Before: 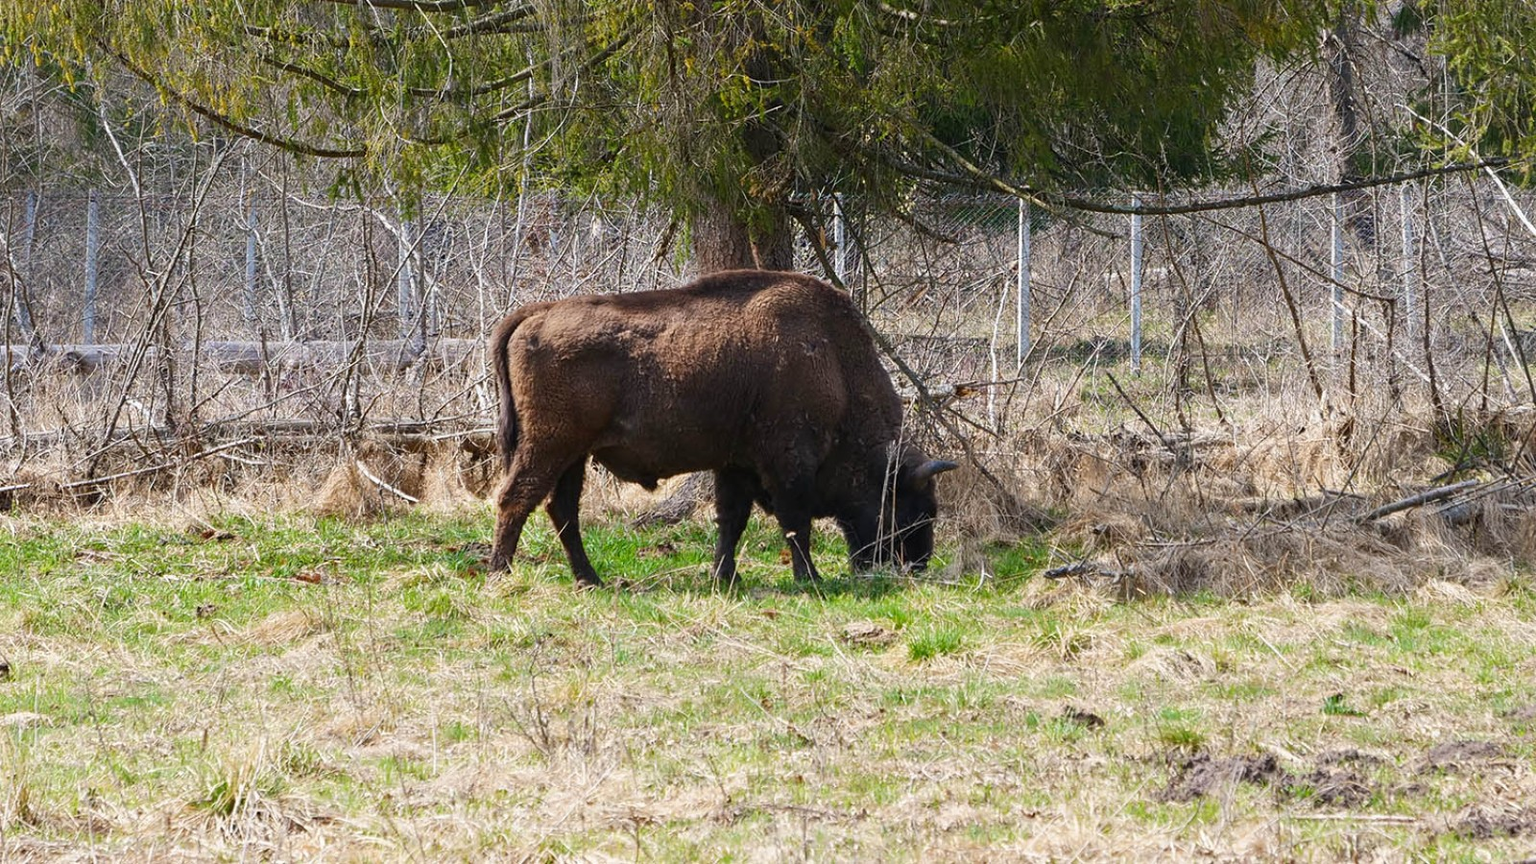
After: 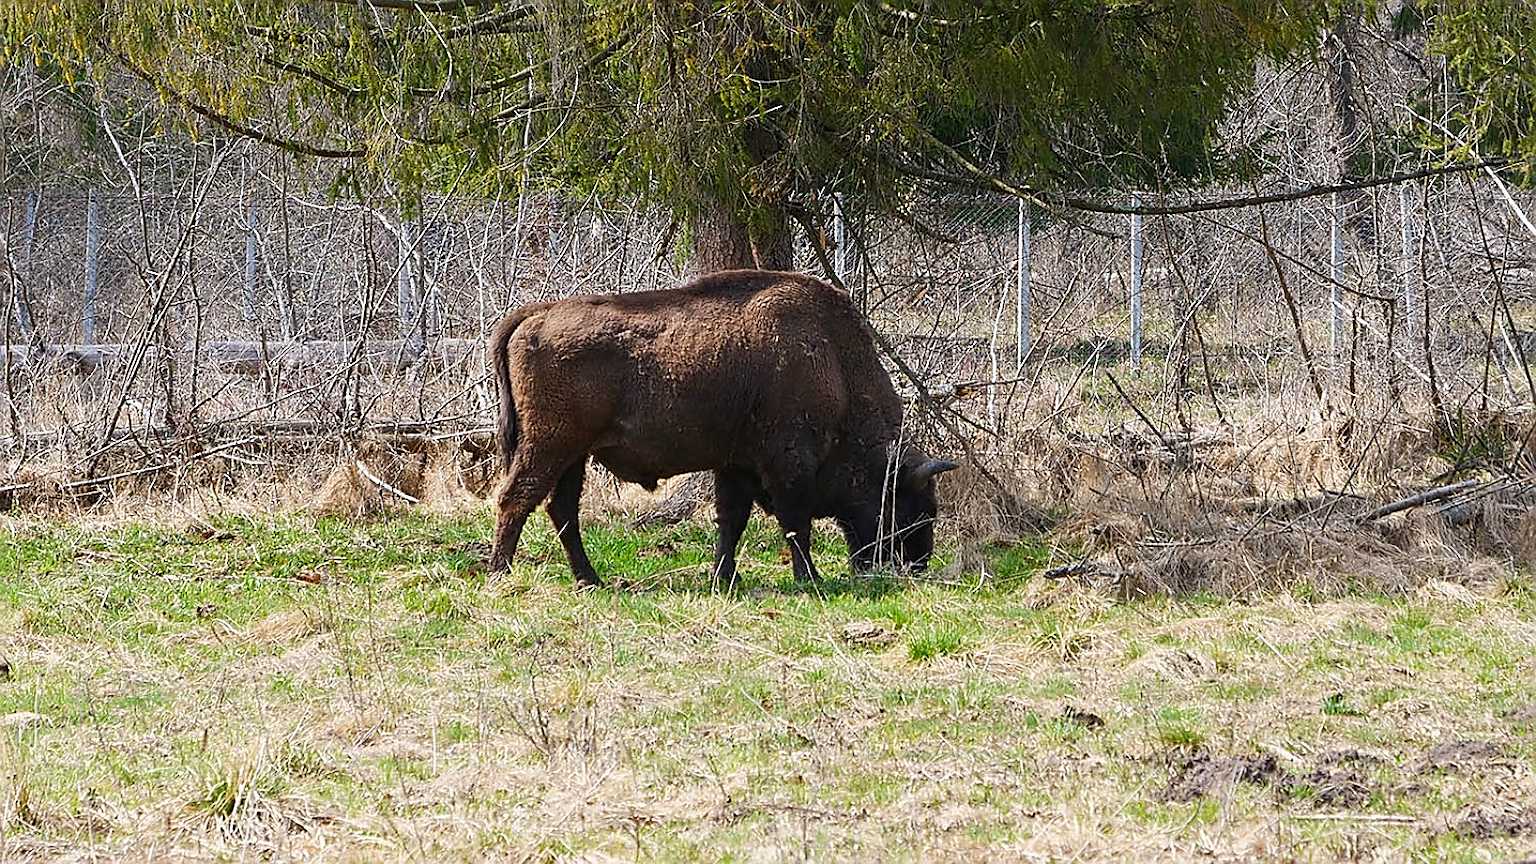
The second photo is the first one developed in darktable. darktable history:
sharpen: radius 1.352, amount 1.26, threshold 0.722
